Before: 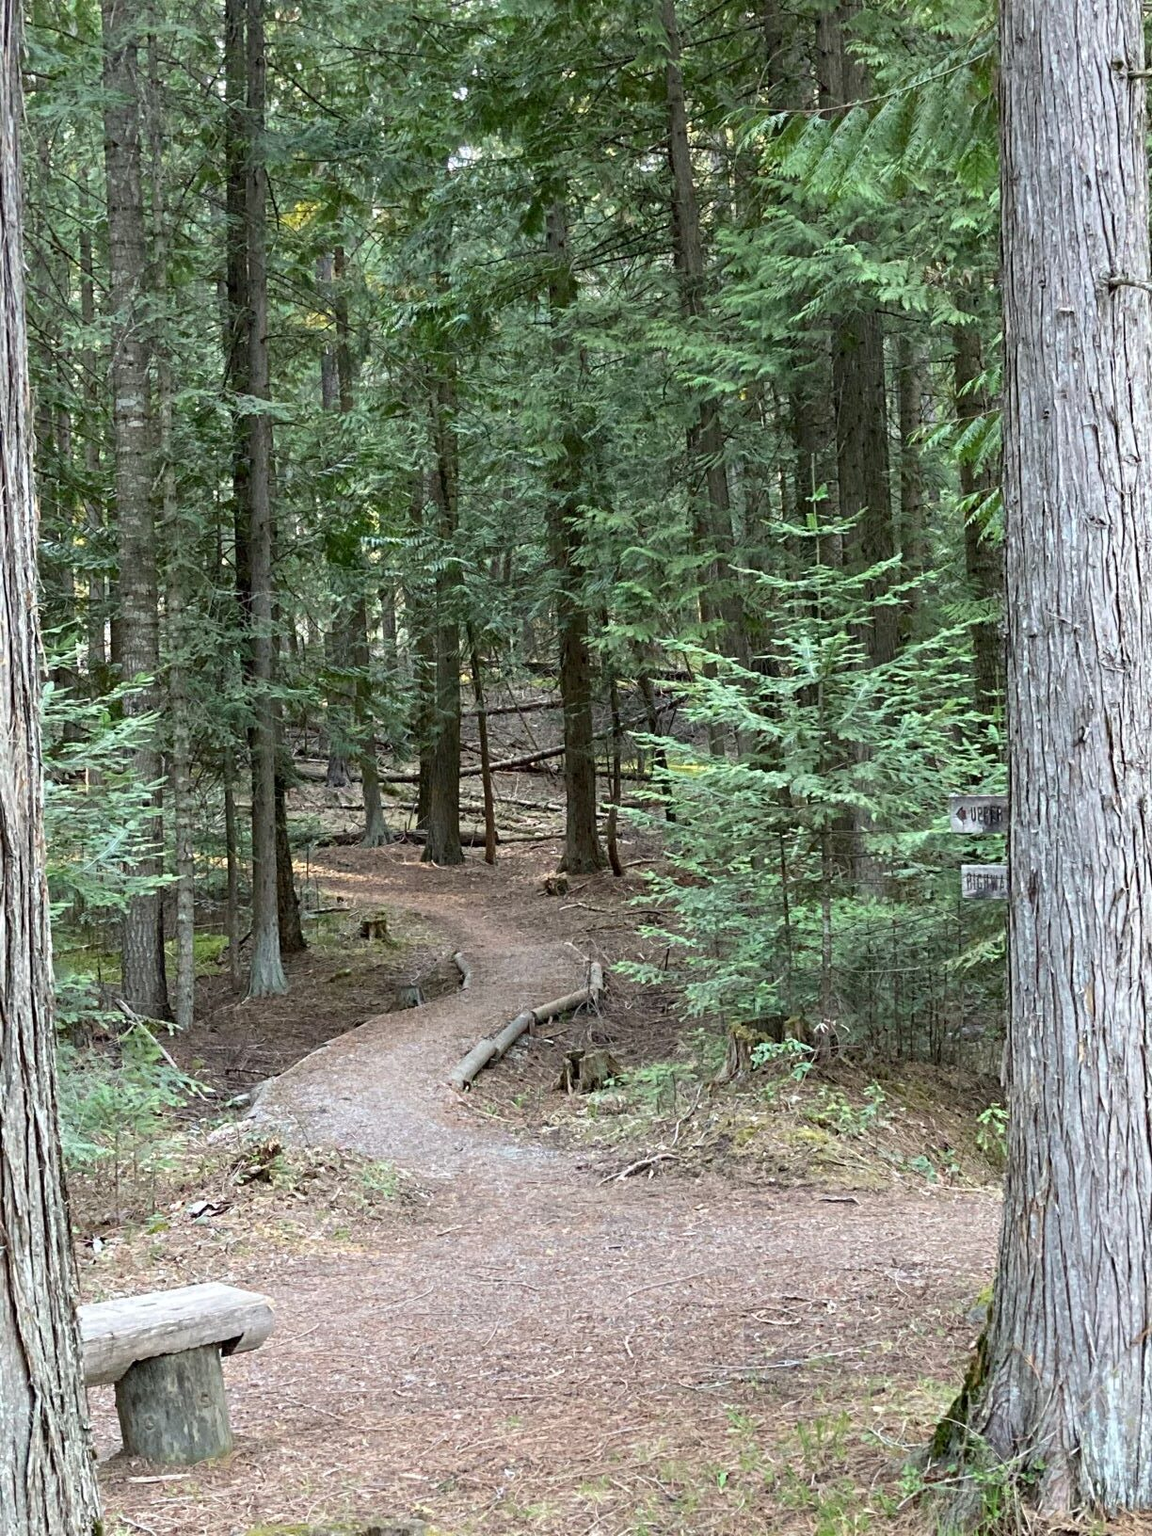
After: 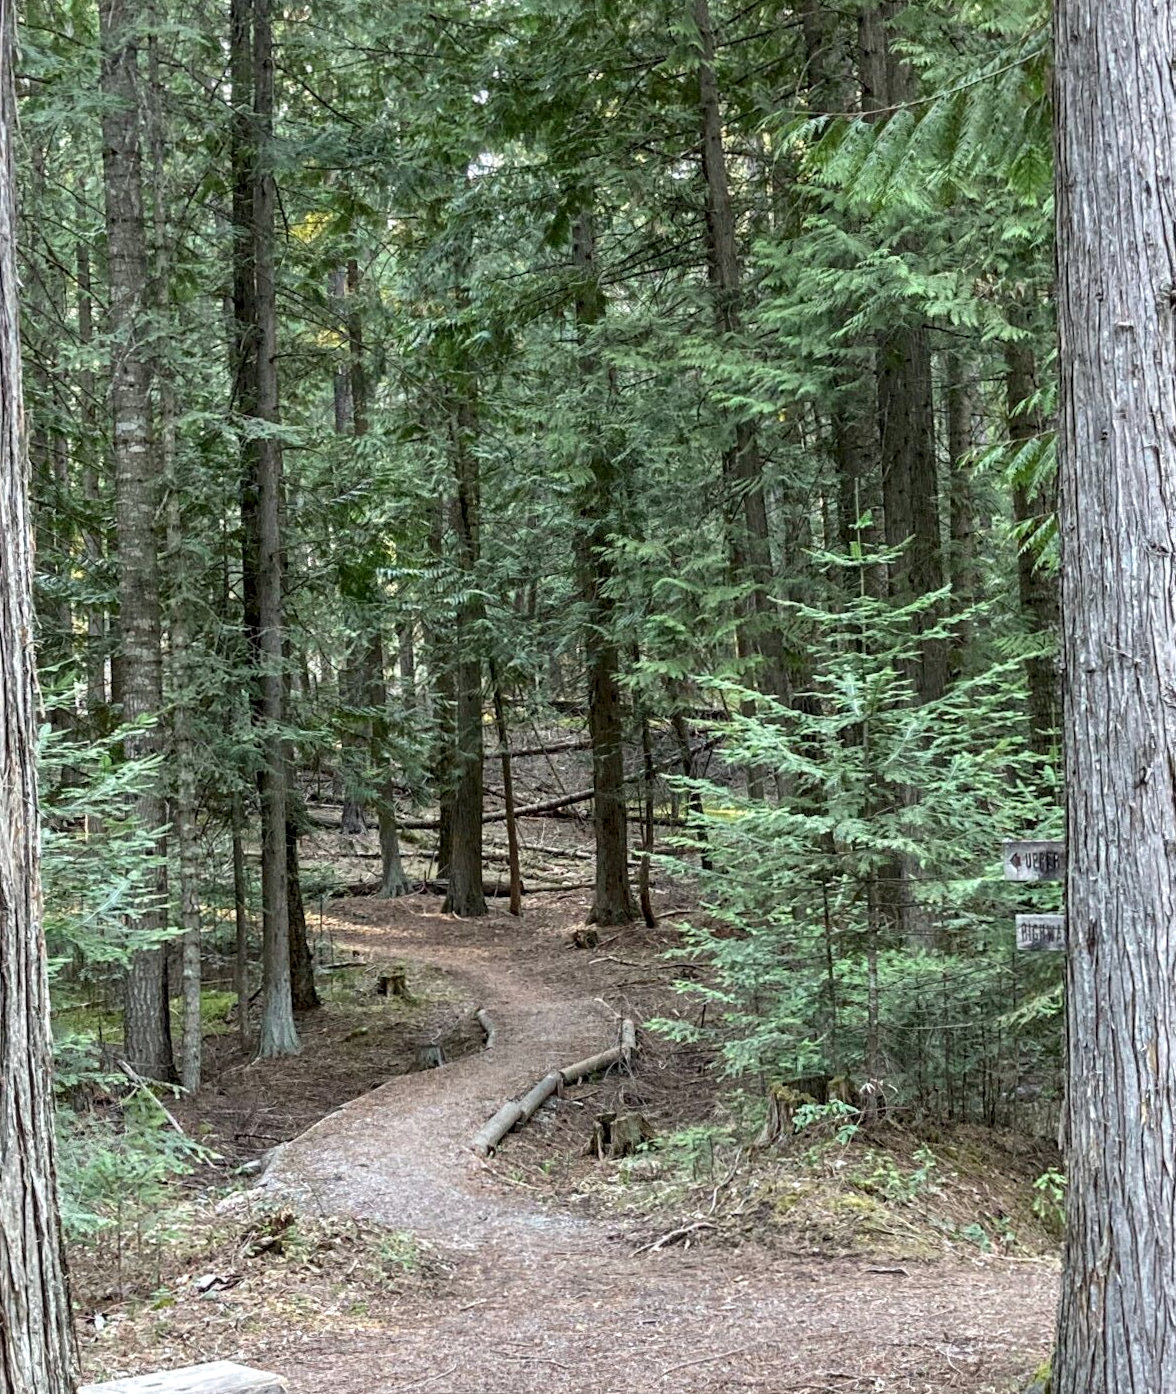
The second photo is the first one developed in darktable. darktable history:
crop and rotate: angle 0.2°, left 0.275%, right 3.127%, bottom 14.18%
shadows and highlights: shadows 25, highlights -48, soften with gaussian
contrast brightness saturation: saturation -0.05
local contrast: on, module defaults
